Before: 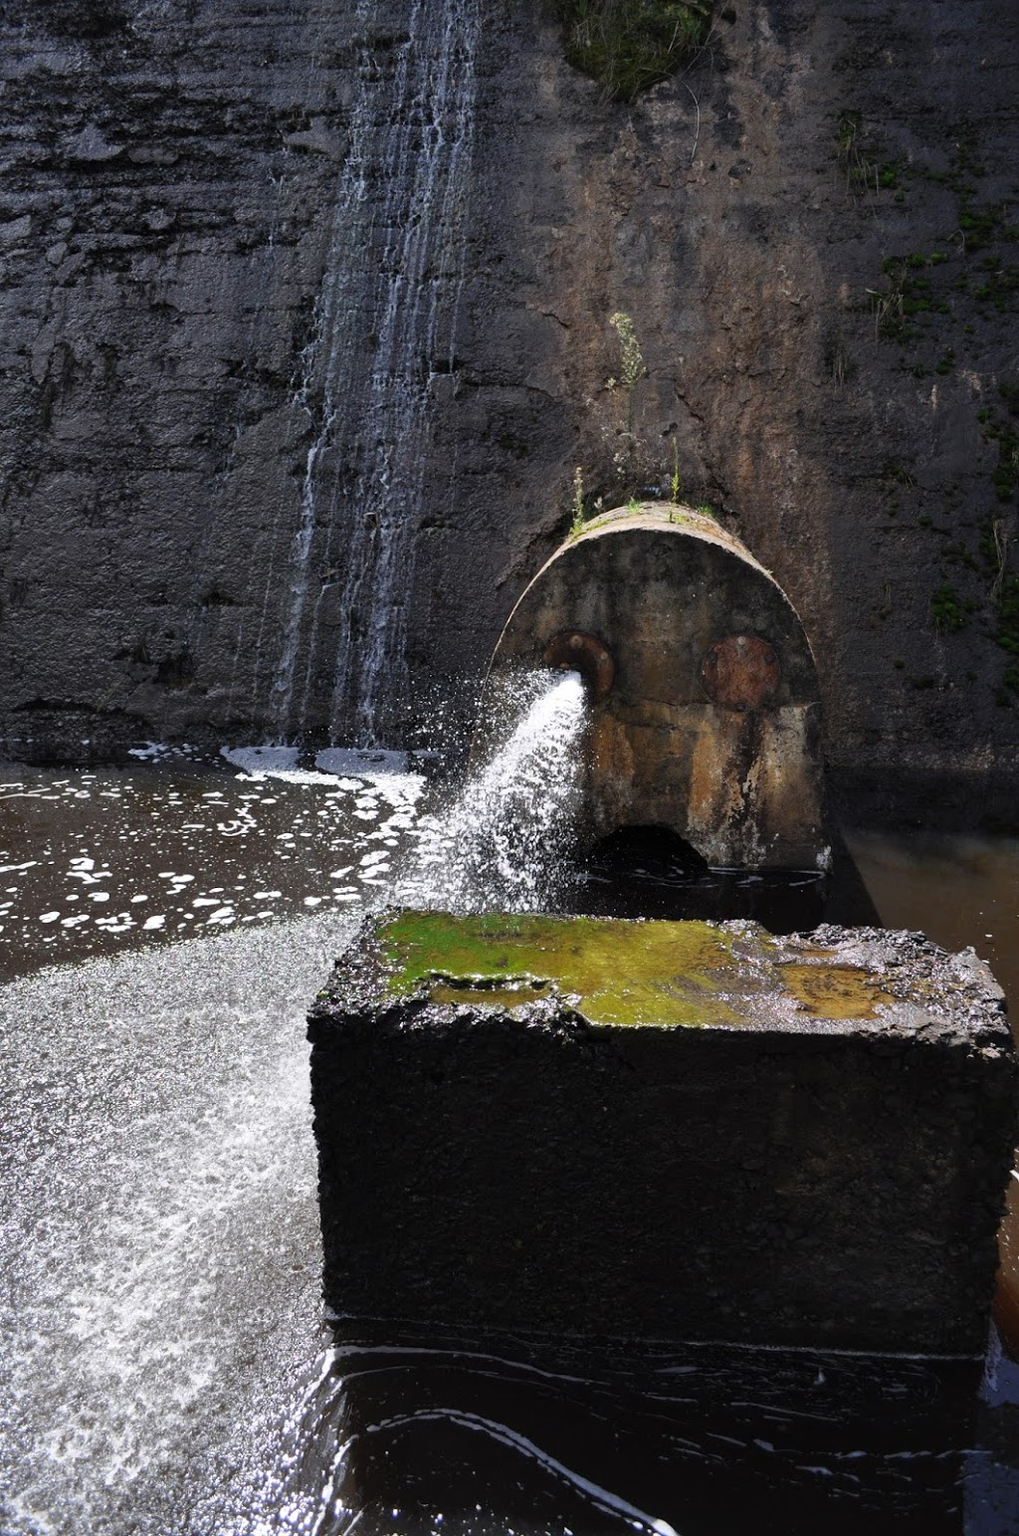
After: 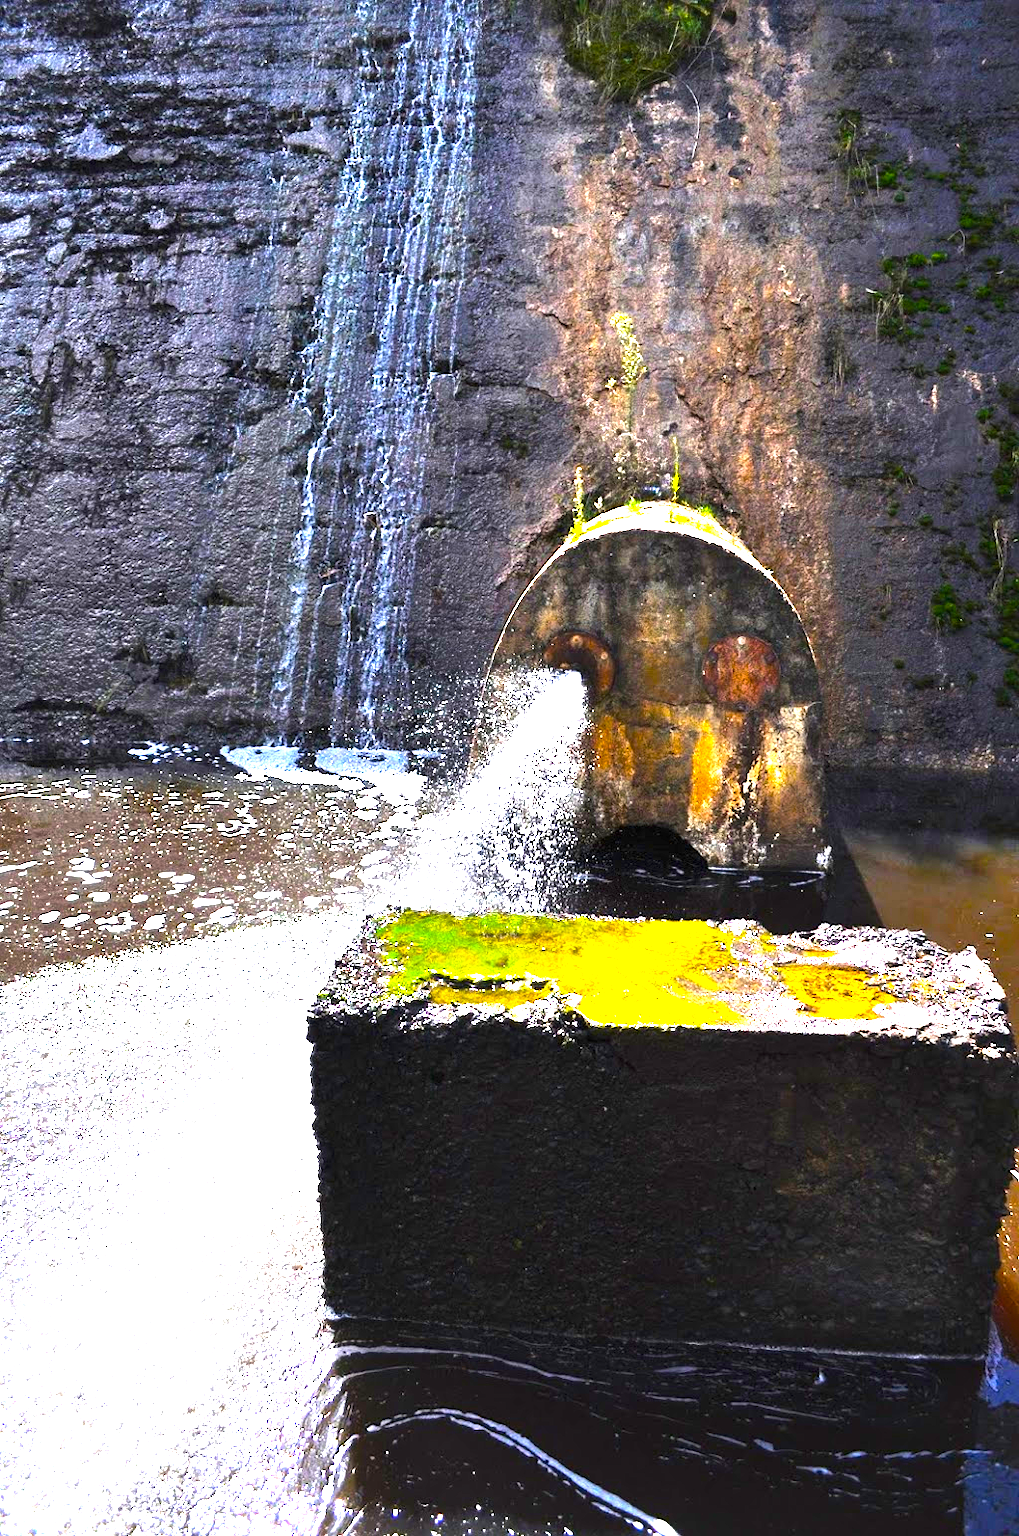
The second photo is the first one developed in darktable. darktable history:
color balance rgb: linear chroma grading › global chroma 15.387%, perceptual saturation grading › global saturation 30.677%, perceptual brilliance grading › global brilliance 19.693%, perceptual brilliance grading › shadows -40.487%, global vibrance 50.333%
exposure: black level correction 0, exposure 1.972 EV, compensate exposure bias true, compensate highlight preservation false
